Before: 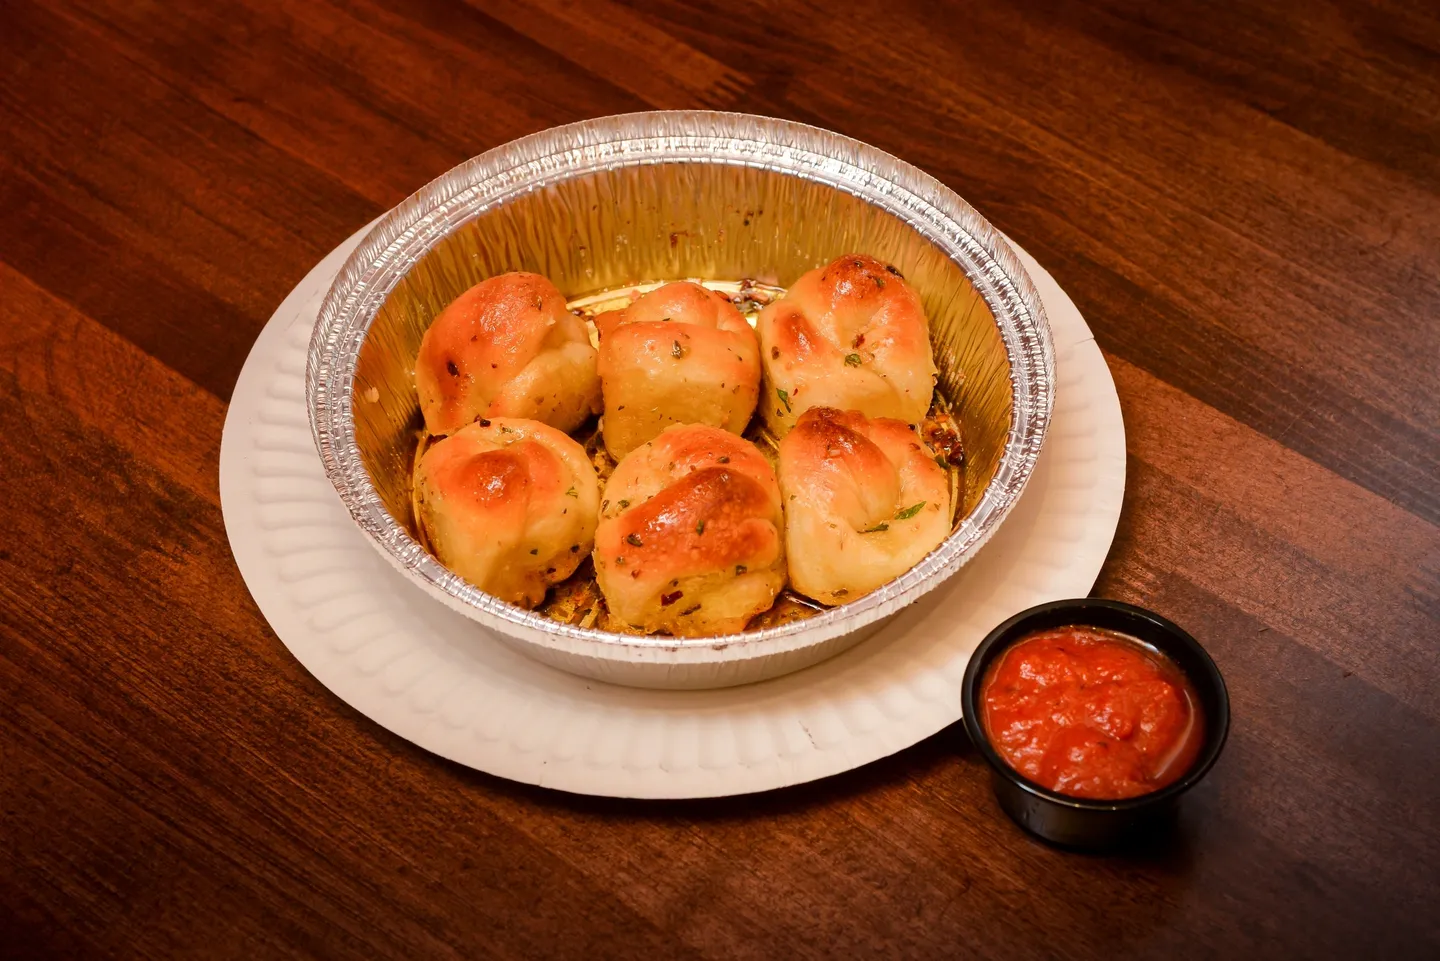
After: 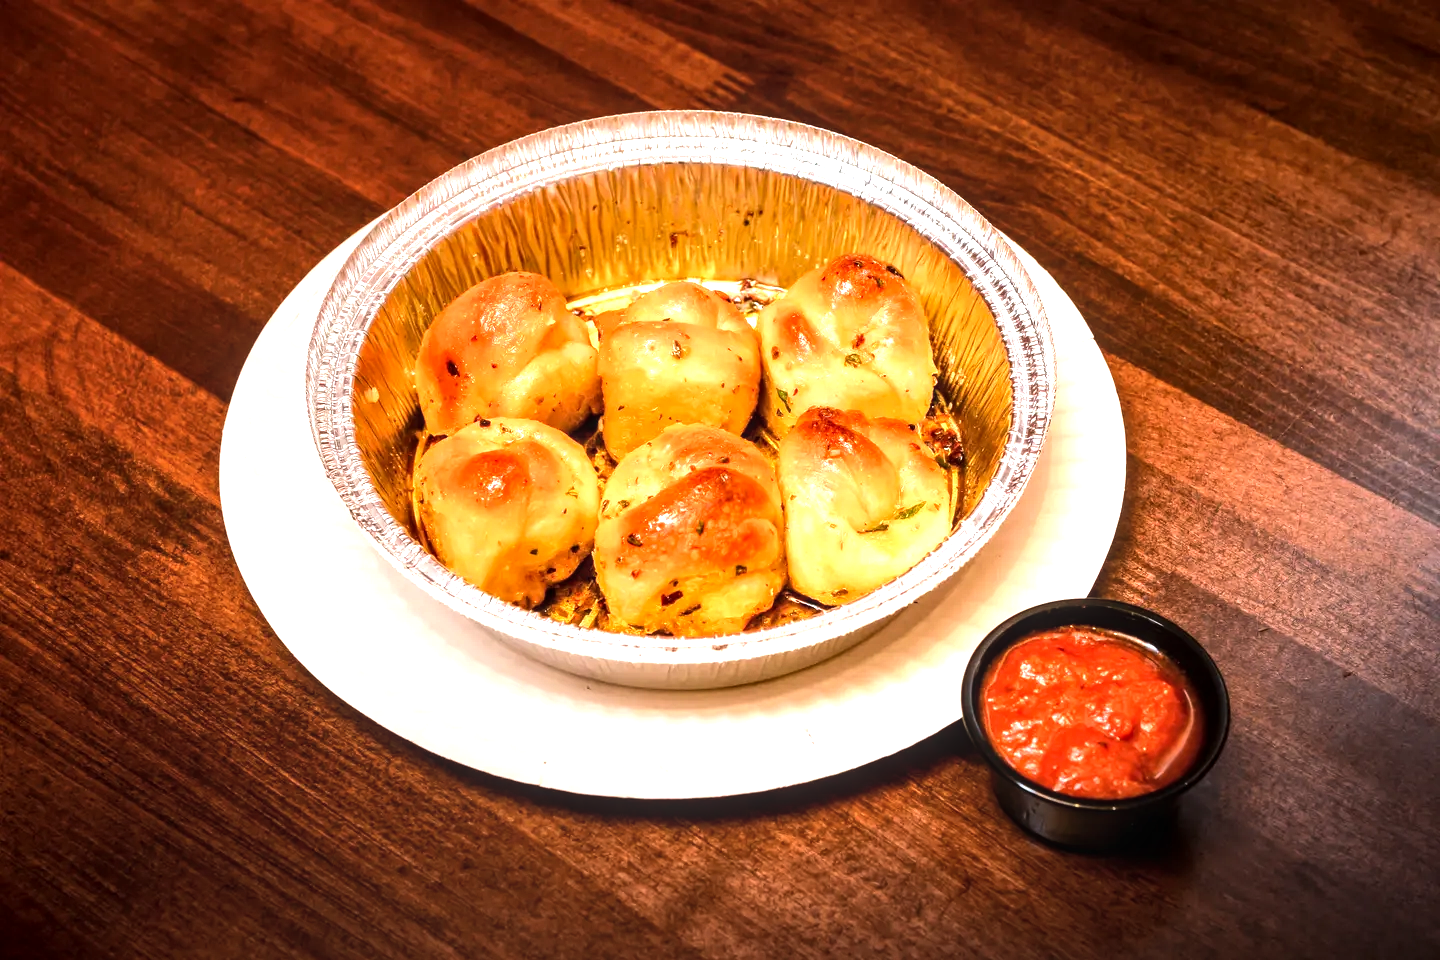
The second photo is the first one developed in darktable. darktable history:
crop: bottom 0.071%
local contrast: on, module defaults
white balance: red 0.983, blue 1.036
exposure: black level correction 0, exposure 0.7 EV, compensate exposure bias true, compensate highlight preservation false
tone equalizer: -8 EV -0.75 EV, -7 EV -0.7 EV, -6 EV -0.6 EV, -5 EV -0.4 EV, -3 EV 0.4 EV, -2 EV 0.6 EV, -1 EV 0.7 EV, +0 EV 0.75 EV, edges refinement/feathering 500, mask exposure compensation -1.57 EV, preserve details no
